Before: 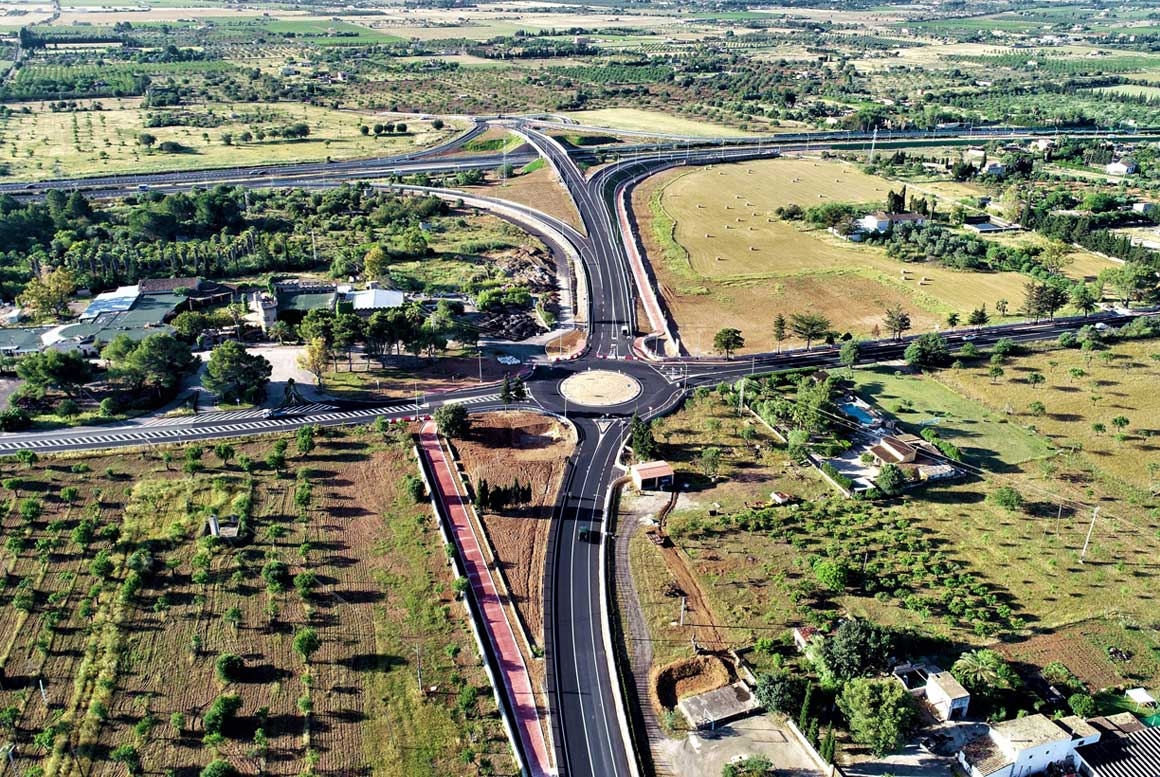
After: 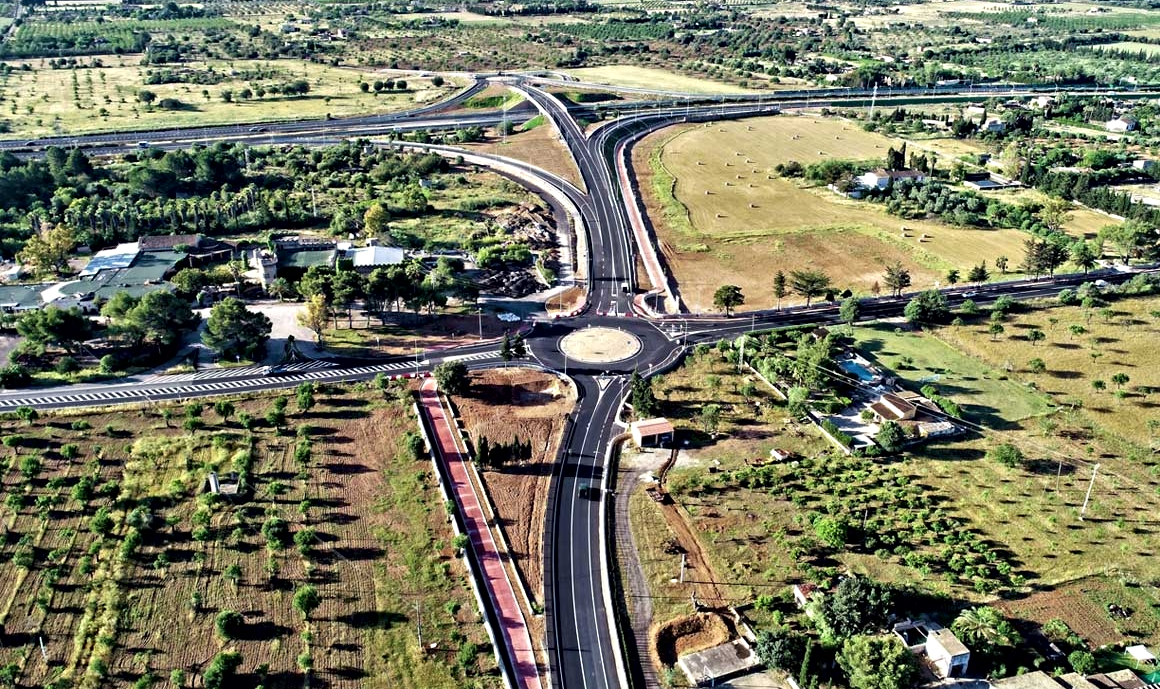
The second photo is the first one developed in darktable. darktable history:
contrast equalizer: y [[0.5, 0.5, 0.501, 0.63, 0.504, 0.5], [0.5 ×6], [0.5 ×6], [0 ×6], [0 ×6]]
local contrast: mode bilateral grid, contrast 20, coarseness 50, detail 120%, midtone range 0.2
crop and rotate: top 5.609%, bottom 5.609%
